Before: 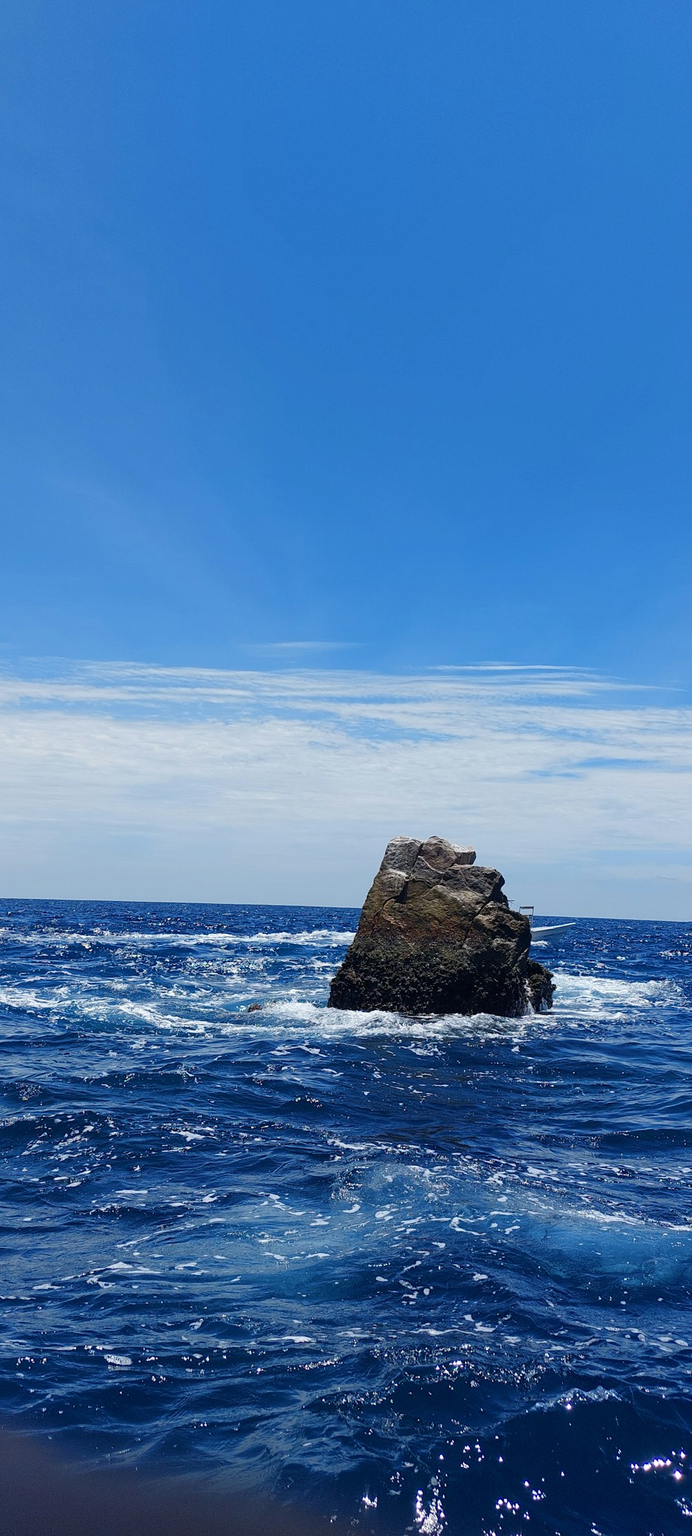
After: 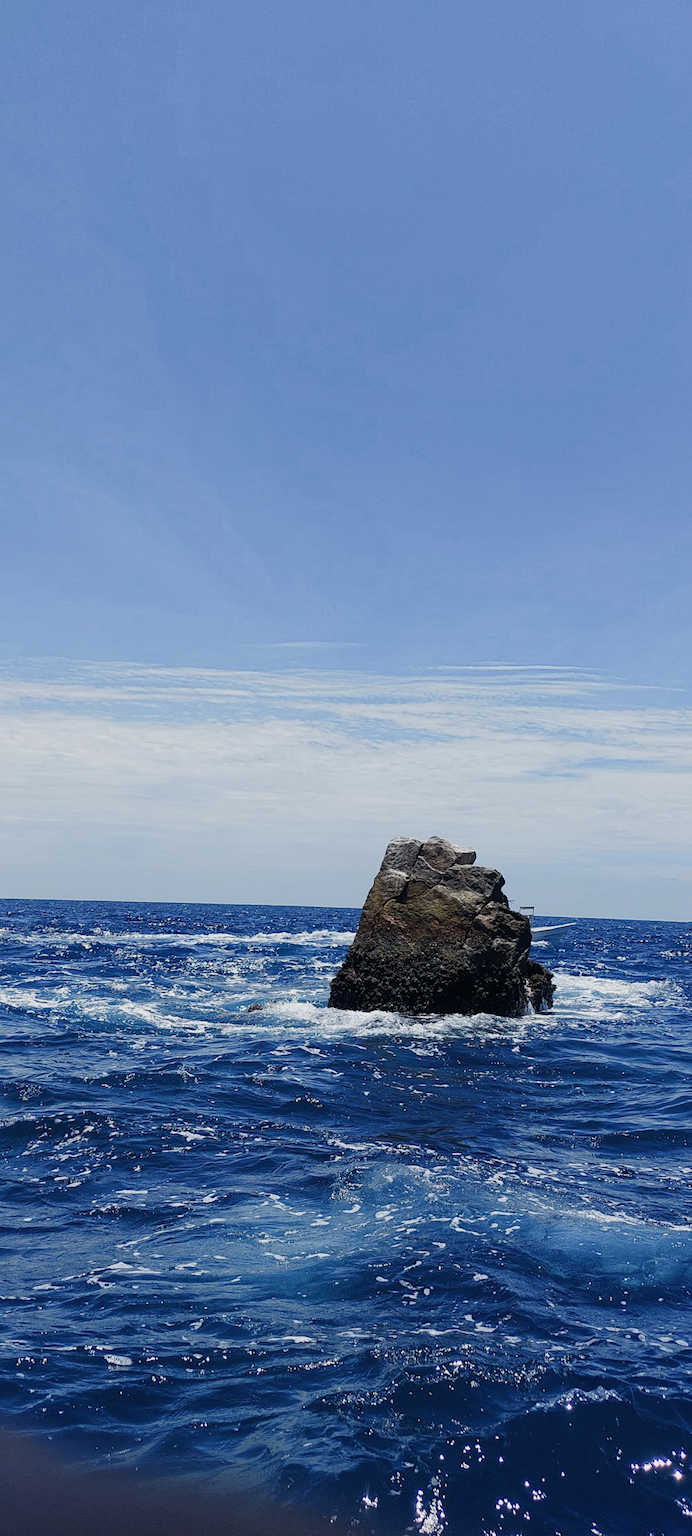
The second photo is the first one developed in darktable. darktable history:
tone curve: curves: ch0 [(0, 0) (0.003, 0.003) (0.011, 0.011) (0.025, 0.025) (0.044, 0.044) (0.069, 0.069) (0.1, 0.099) (0.136, 0.135) (0.177, 0.176) (0.224, 0.223) (0.277, 0.275) (0.335, 0.333) (0.399, 0.396) (0.468, 0.465) (0.543, 0.546) (0.623, 0.625) (0.709, 0.711) (0.801, 0.802) (0.898, 0.898) (1, 1)], color space Lab, independent channels, preserve colors none
filmic rgb: black relative exposure -11.37 EV, white relative exposure 3.25 EV, hardness 6.7, color science v4 (2020)
